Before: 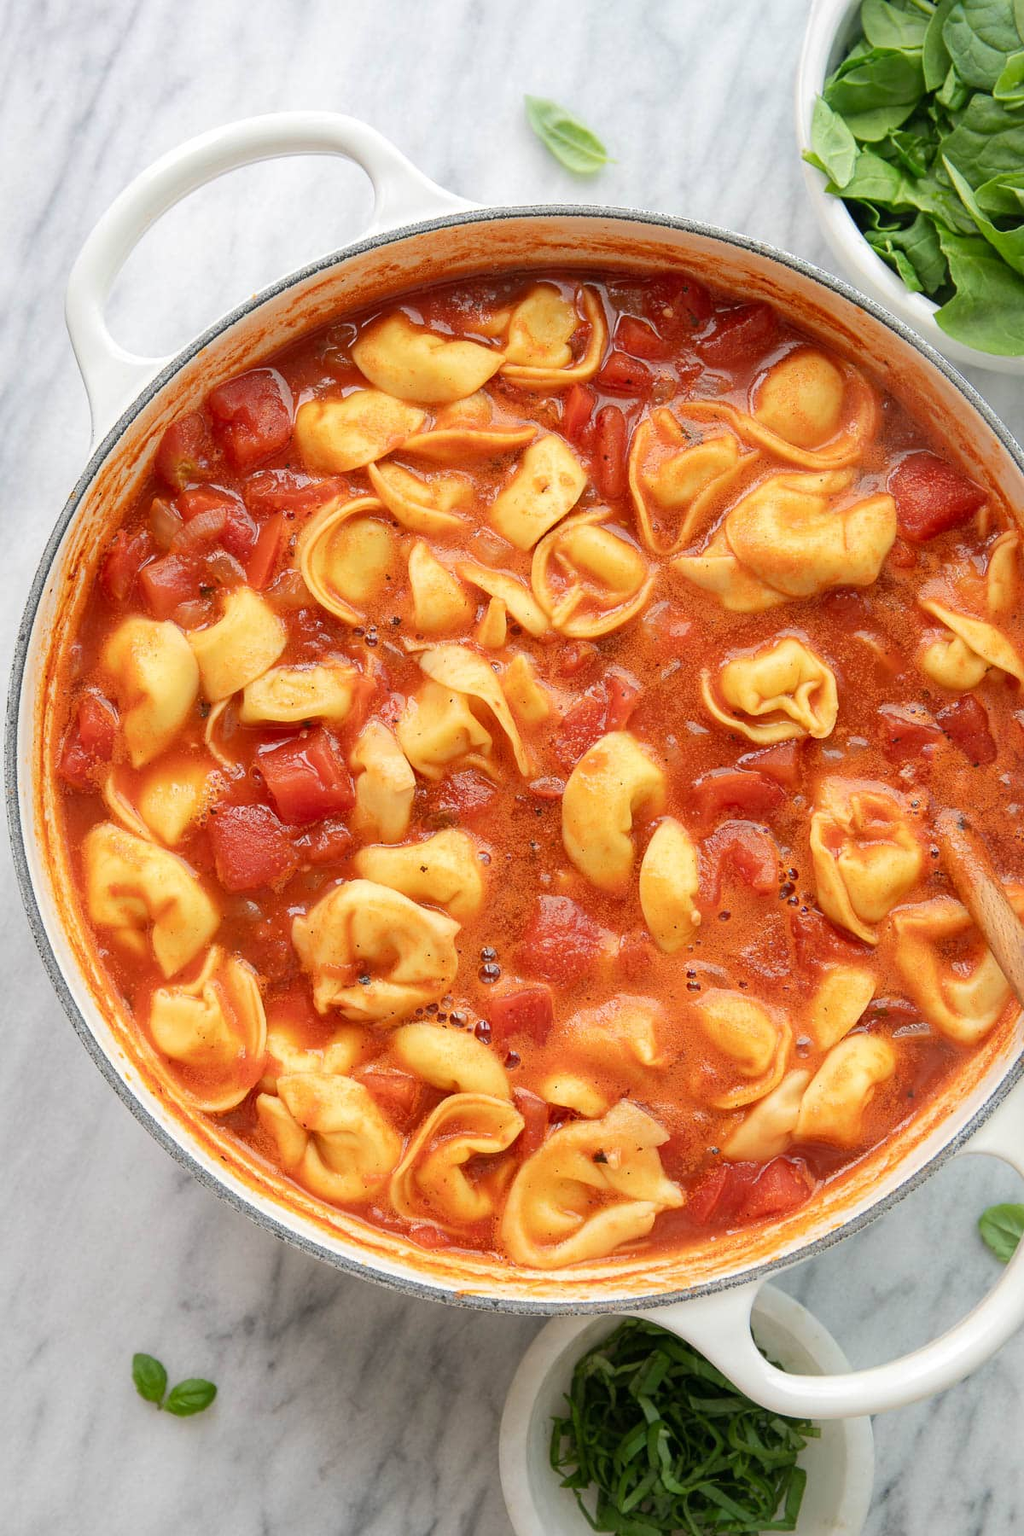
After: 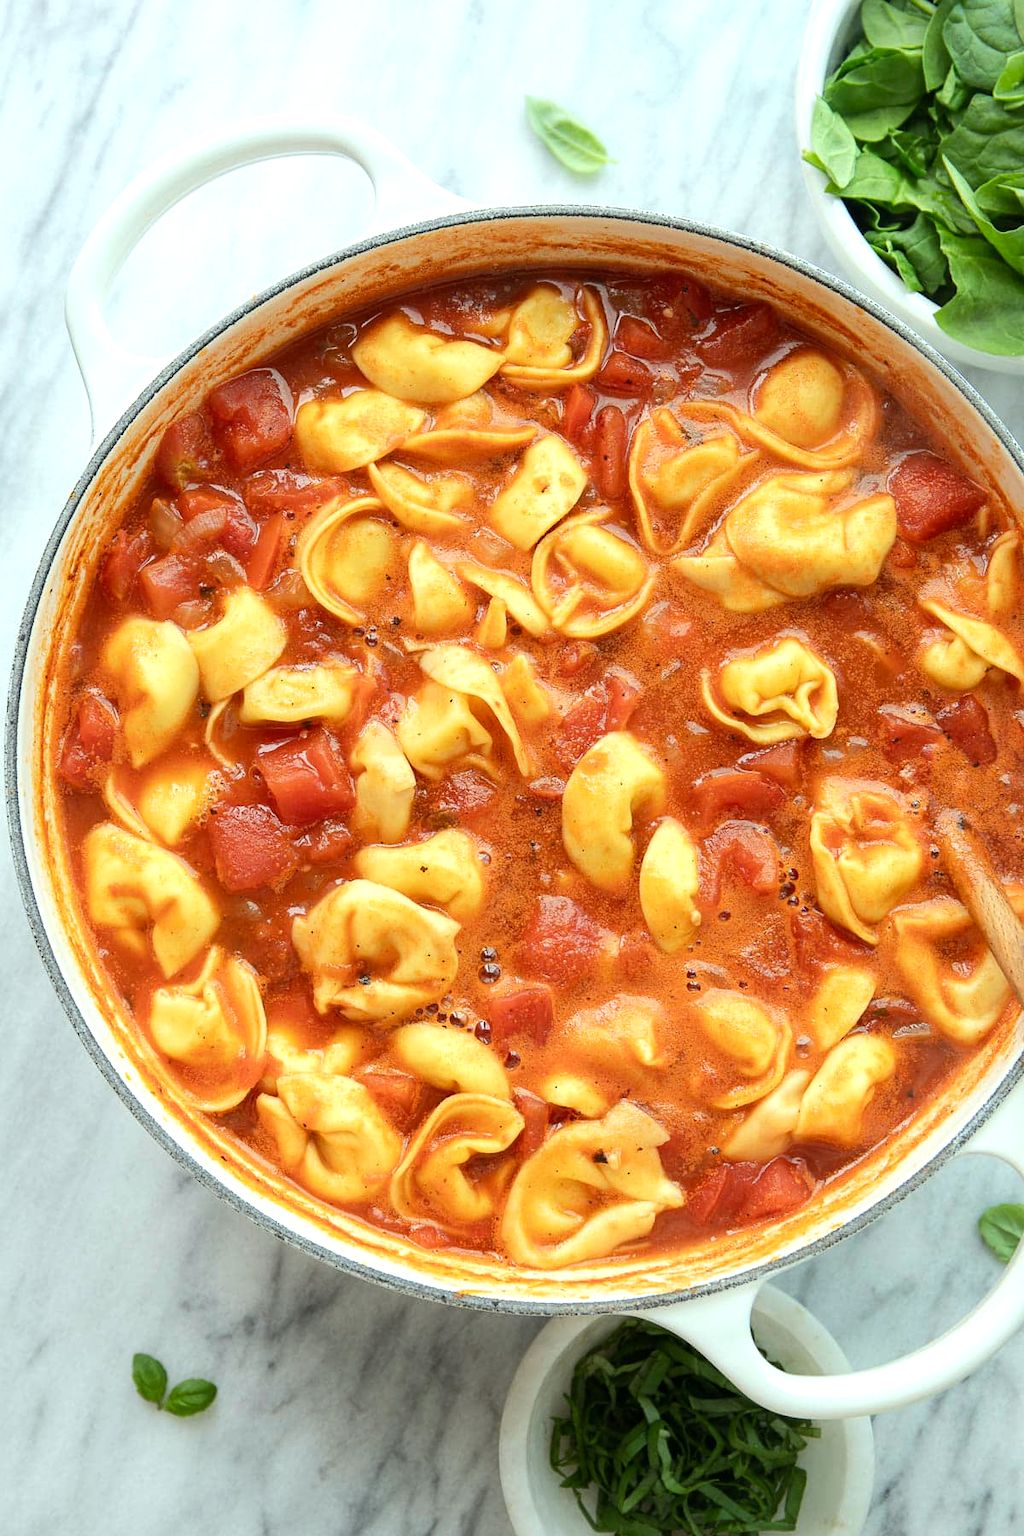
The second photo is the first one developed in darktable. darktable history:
white balance: red 0.98, blue 1.034
tone equalizer: -8 EV -0.417 EV, -7 EV -0.389 EV, -6 EV -0.333 EV, -5 EV -0.222 EV, -3 EV 0.222 EV, -2 EV 0.333 EV, -1 EV 0.389 EV, +0 EV 0.417 EV, edges refinement/feathering 500, mask exposure compensation -1.57 EV, preserve details no
color correction: highlights a* -8, highlights b* 3.1
